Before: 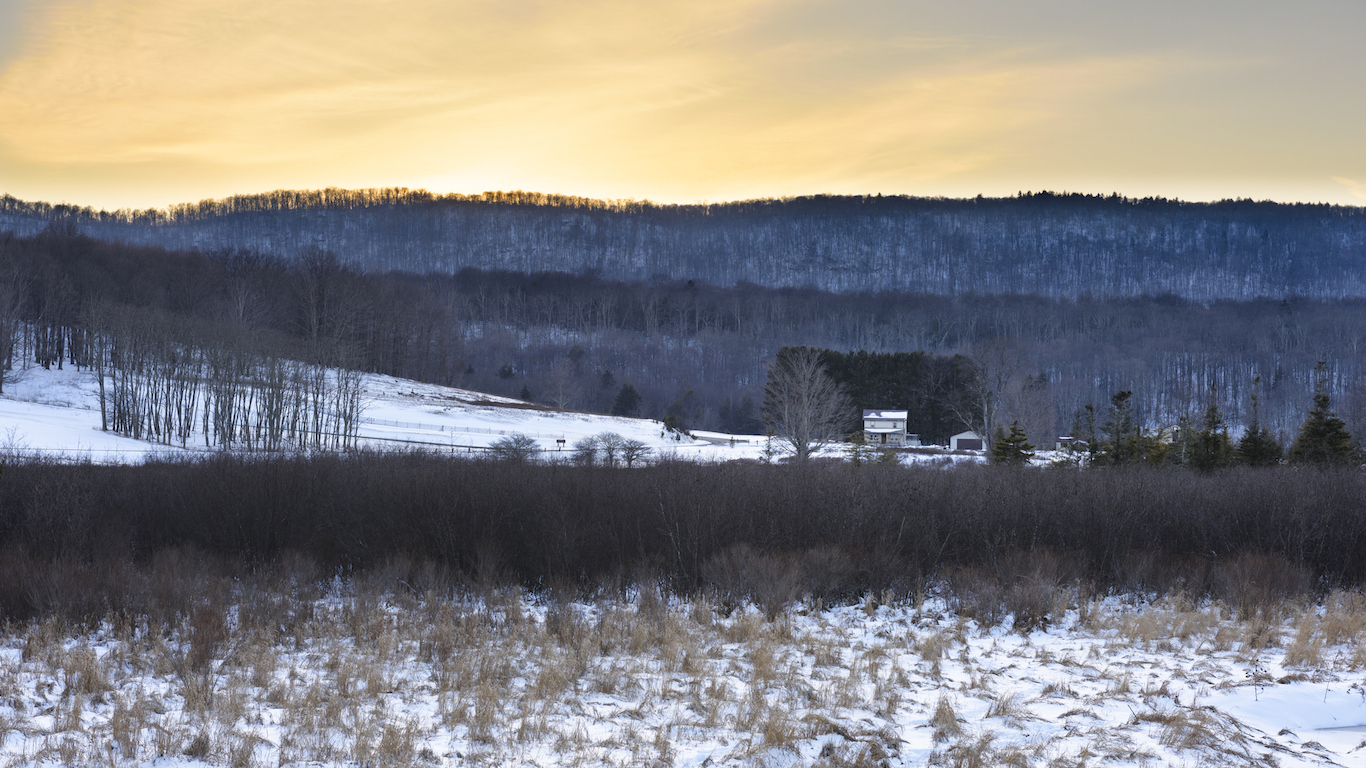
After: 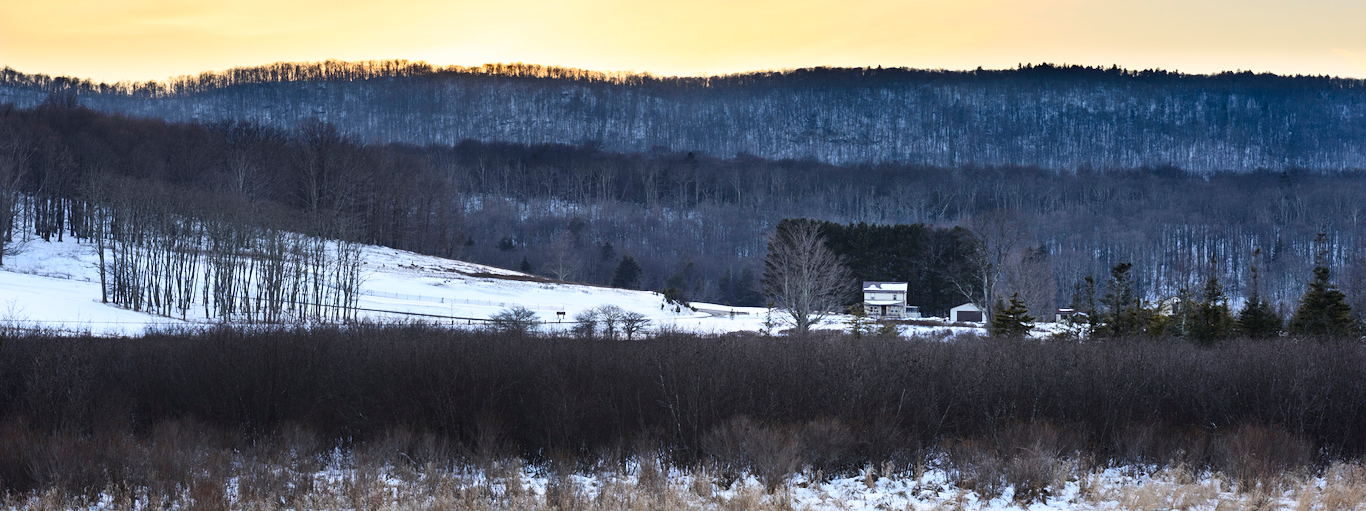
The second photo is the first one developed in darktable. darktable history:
sharpen: amount 0.2
crop: top 16.727%, bottom 16.727%
contrast brightness saturation: contrast 0.24, brightness 0.09
